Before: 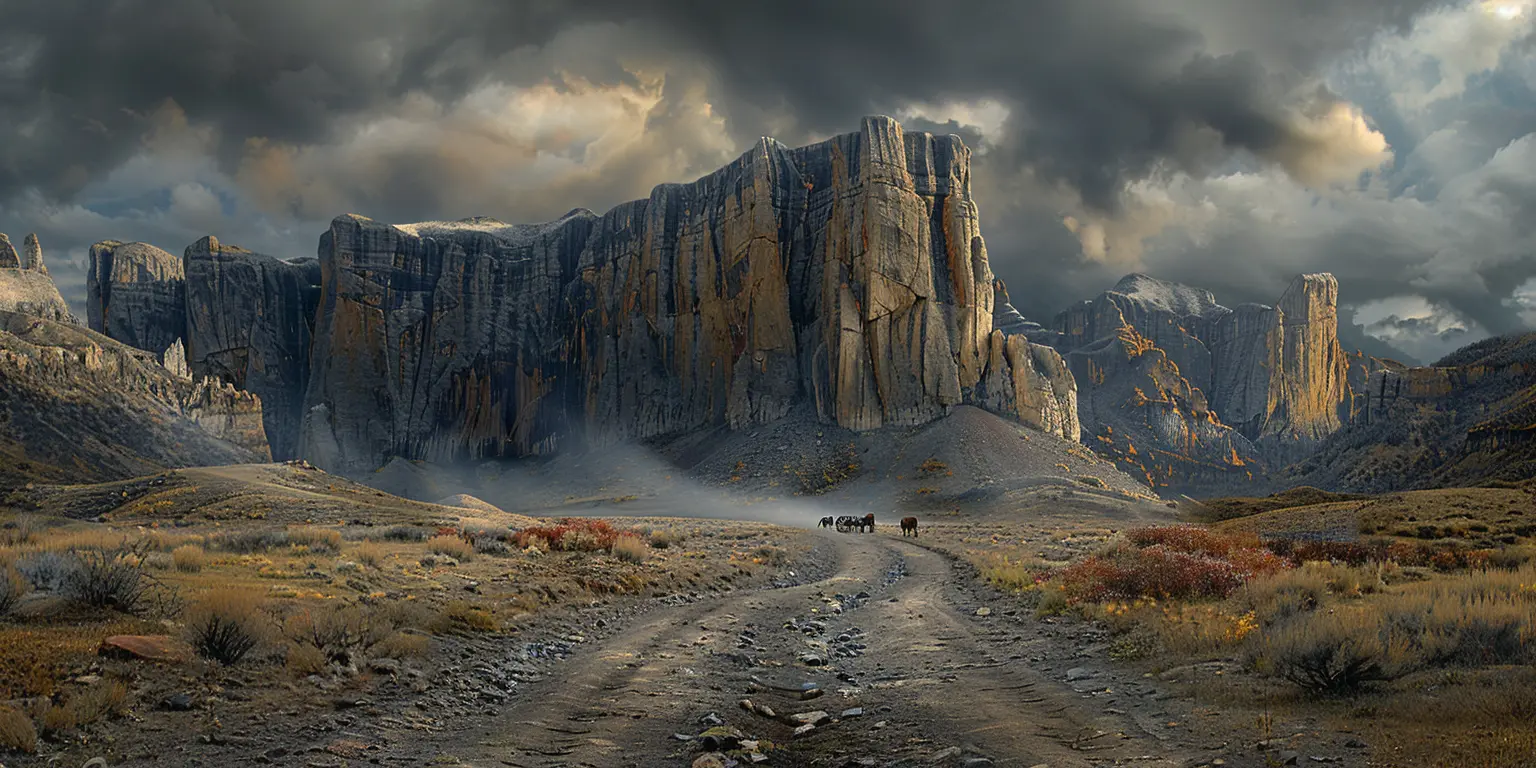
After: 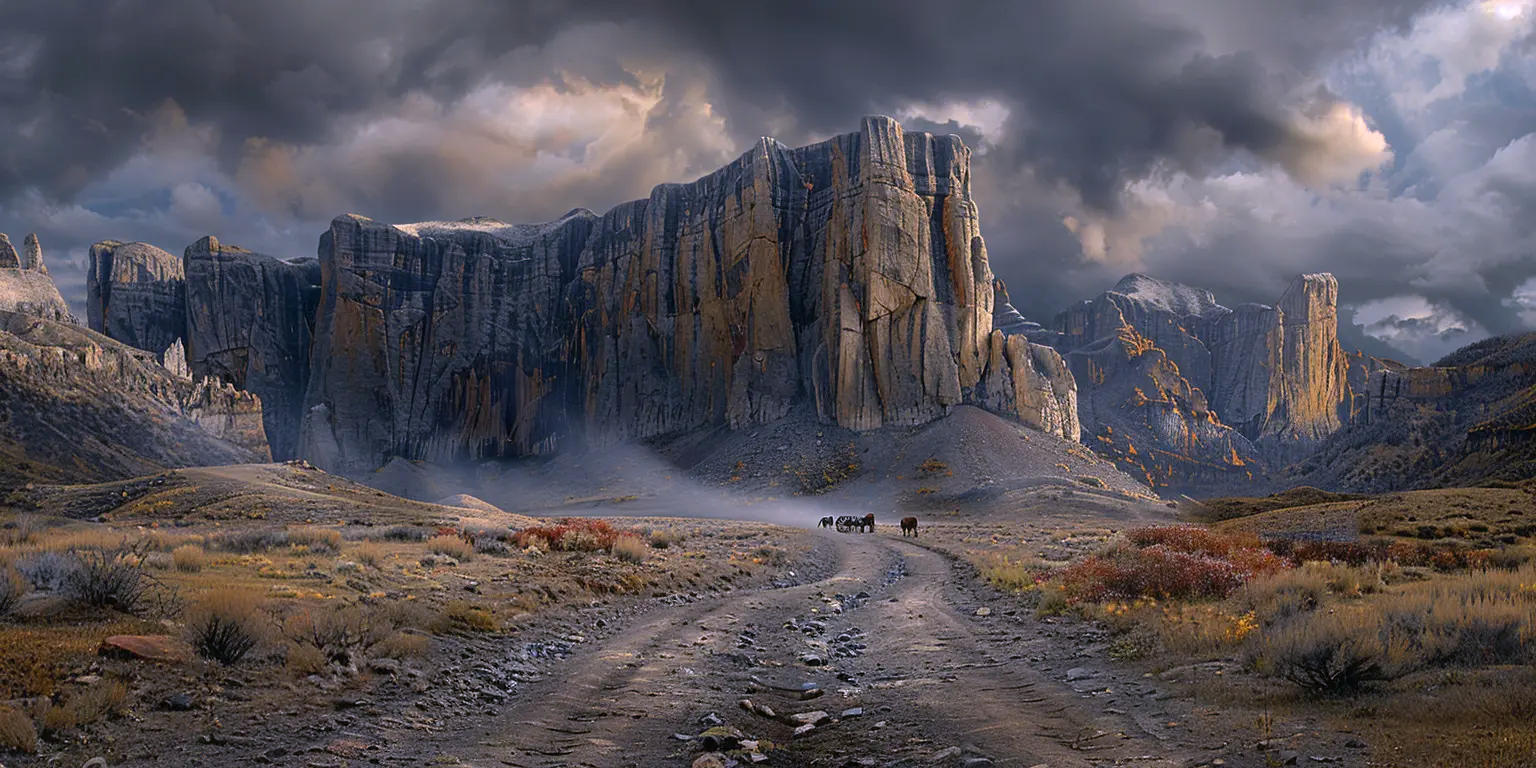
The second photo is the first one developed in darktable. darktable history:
tone equalizer: on, module defaults
white balance: red 1.042, blue 1.17
